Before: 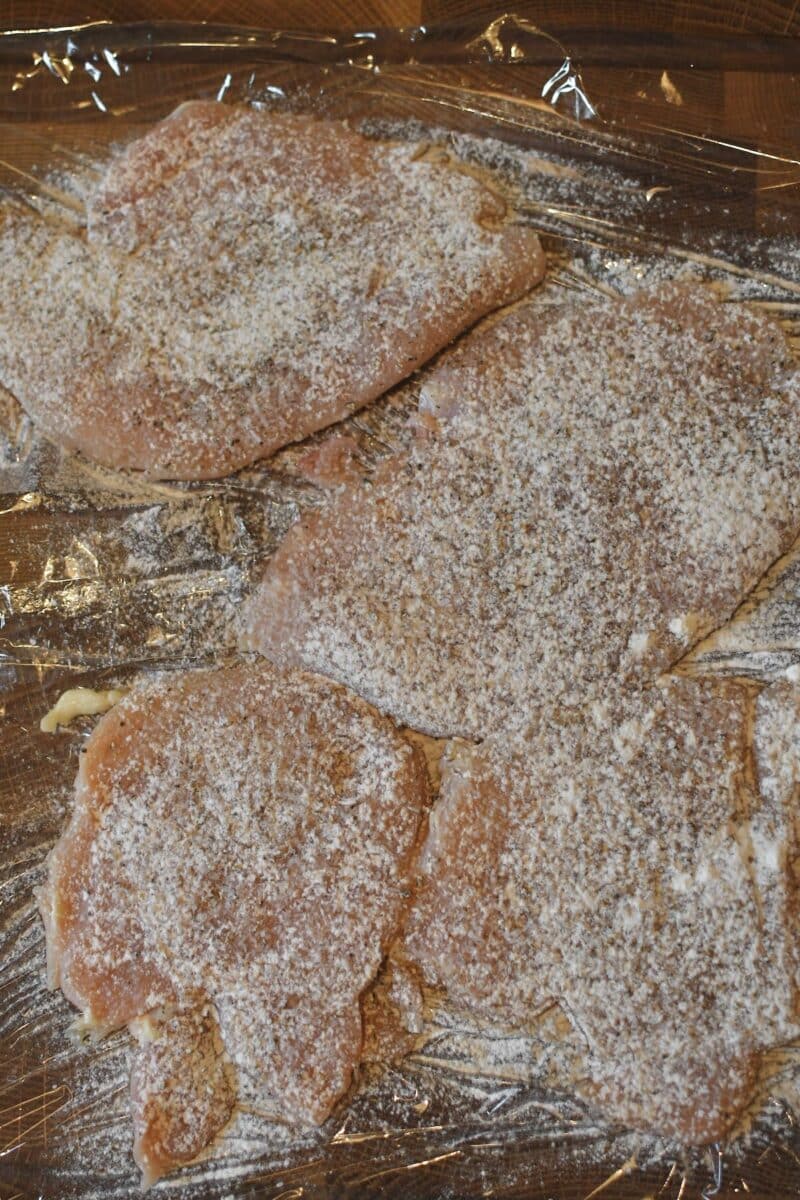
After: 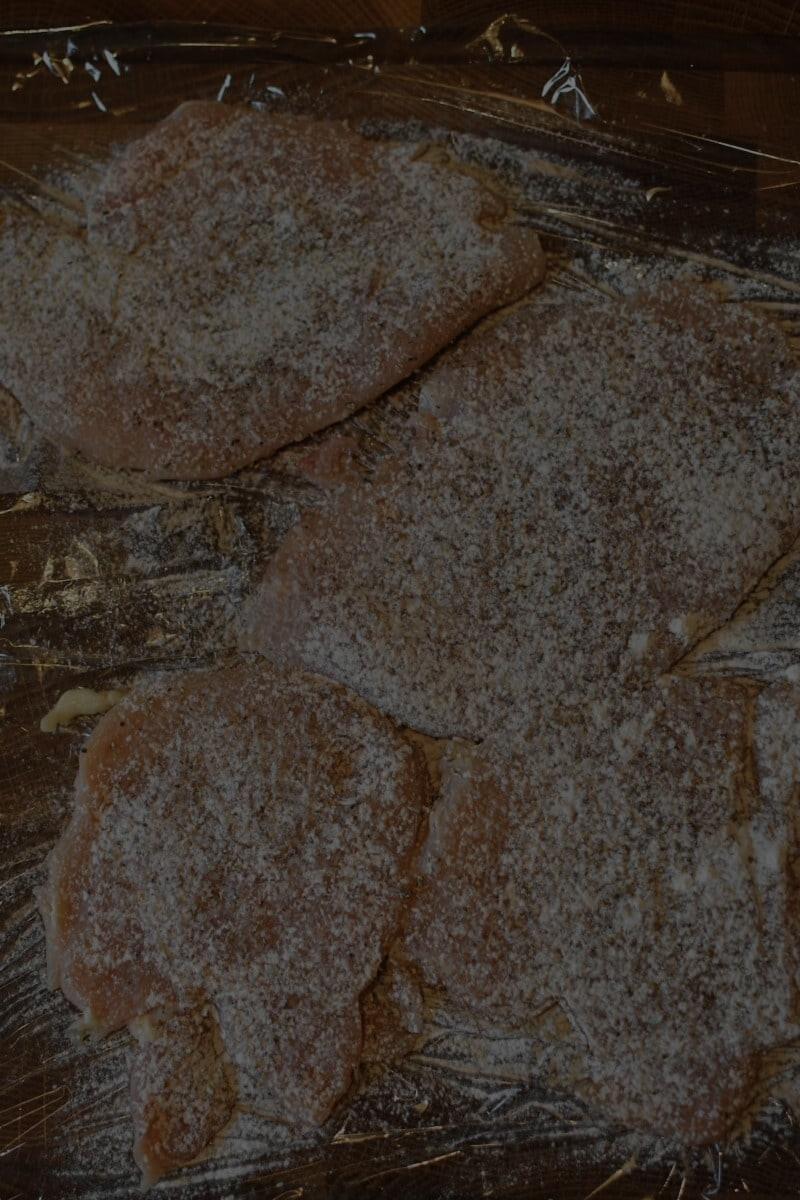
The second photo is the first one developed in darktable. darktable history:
exposure: exposure -2.395 EV, compensate highlight preservation false
color zones: curves: ch0 [(0, 0.465) (0.092, 0.596) (0.289, 0.464) (0.429, 0.453) (0.571, 0.464) (0.714, 0.455) (0.857, 0.462) (1, 0.465)]
